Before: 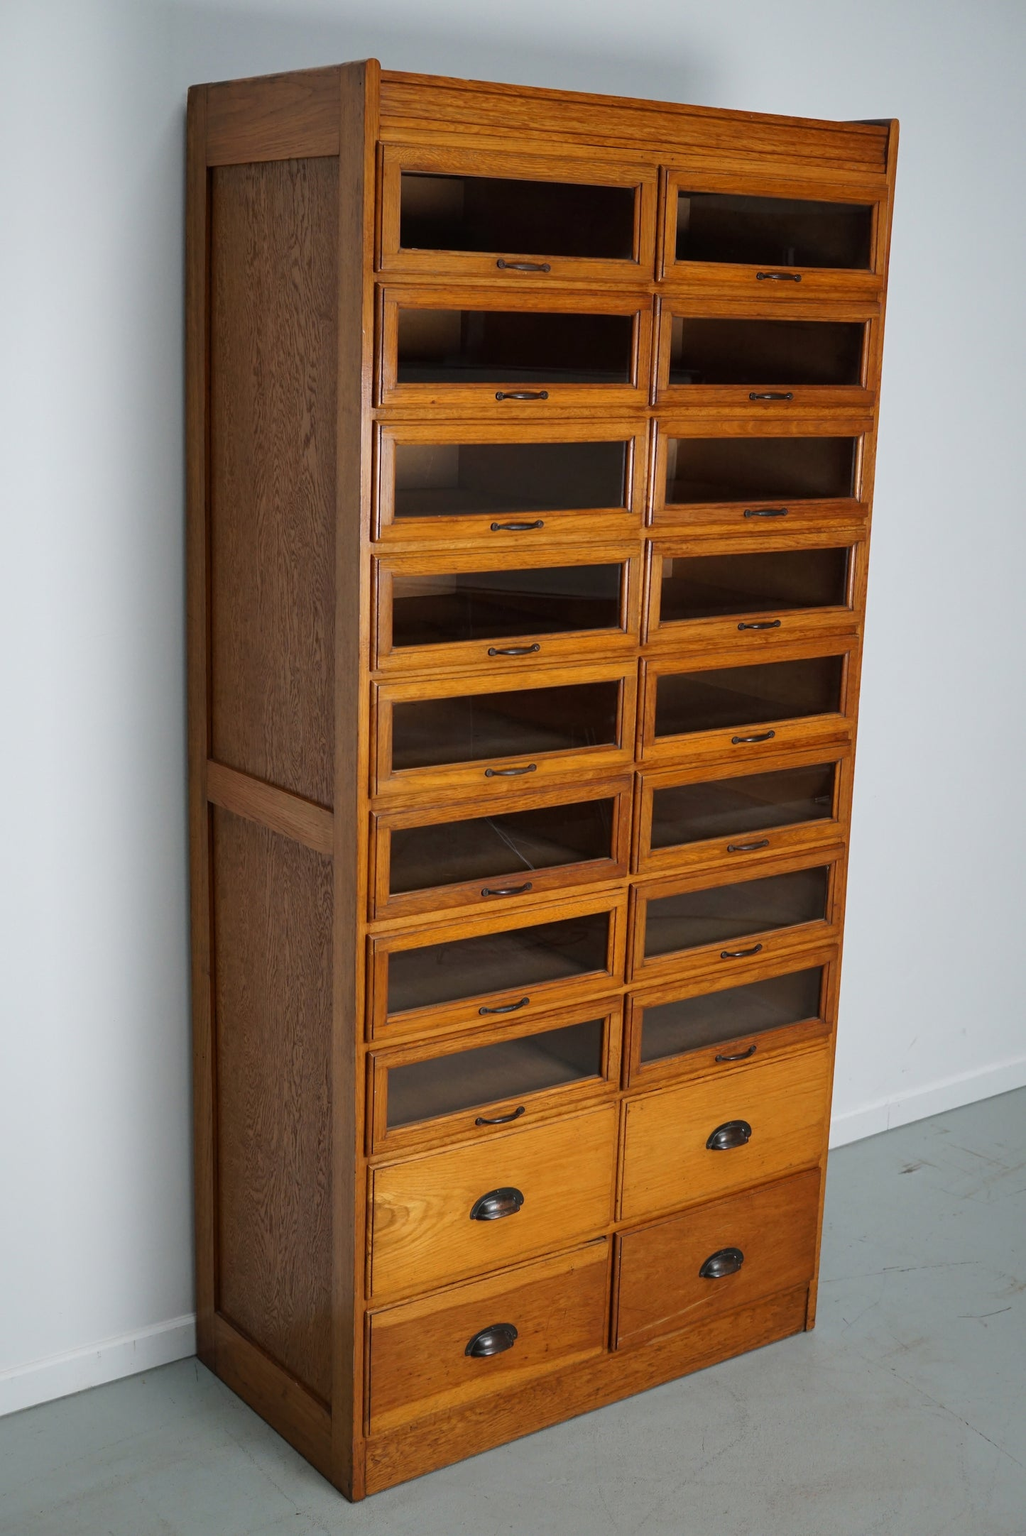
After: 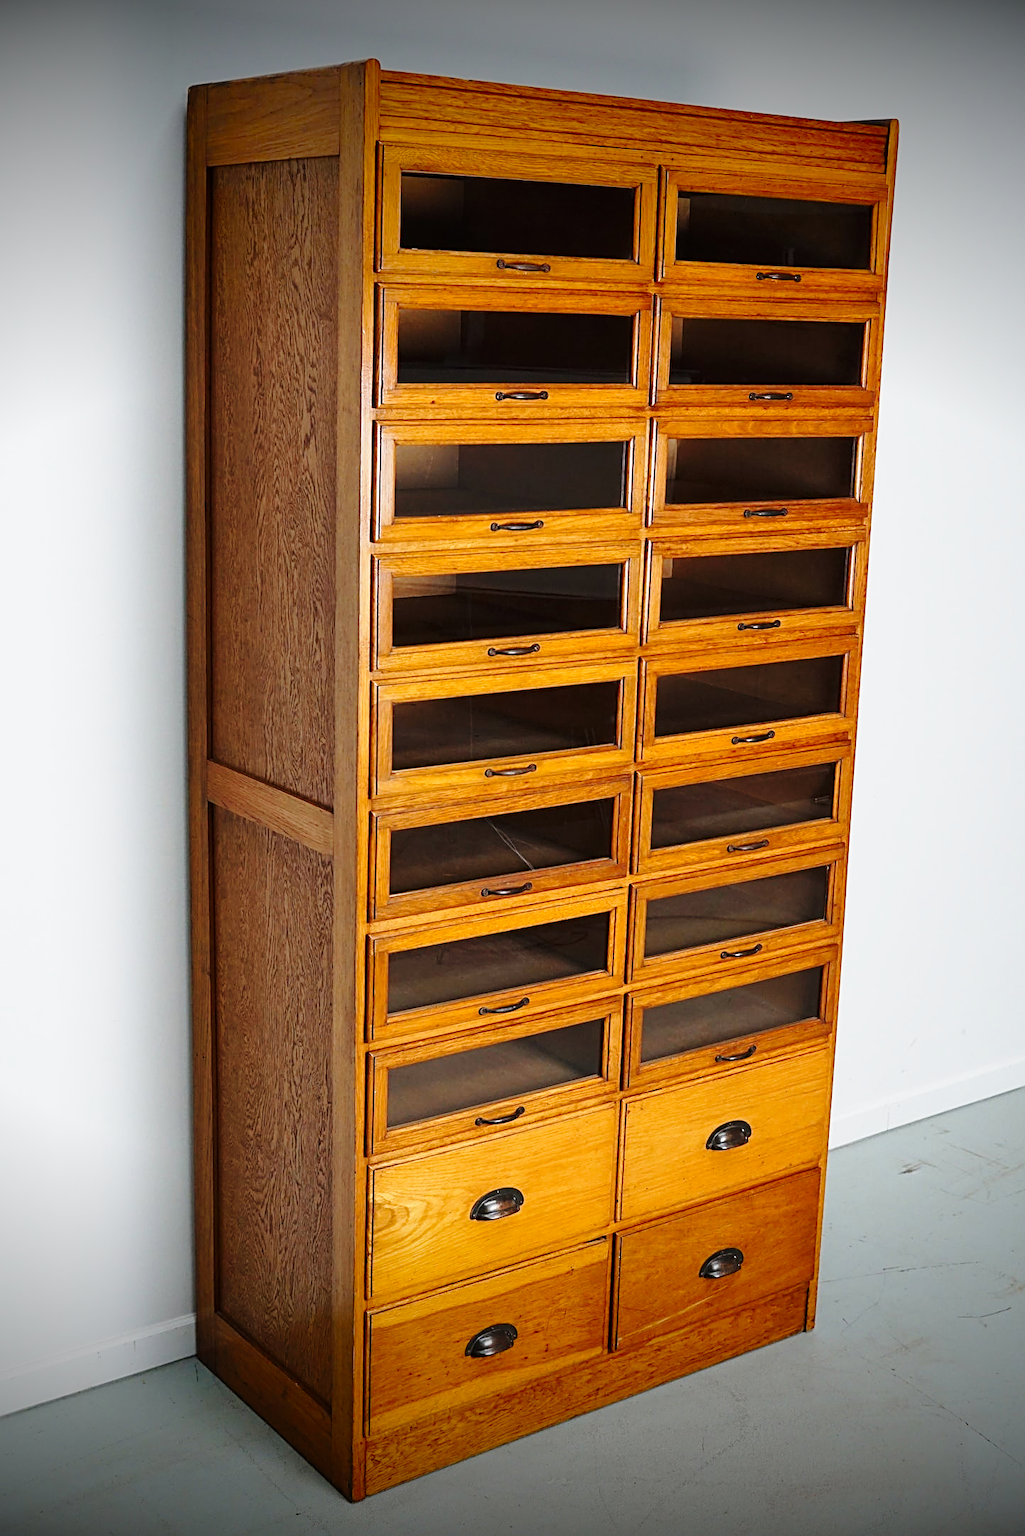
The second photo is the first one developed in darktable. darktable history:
base curve: curves: ch0 [(0, 0) (0.028, 0.03) (0.121, 0.232) (0.46, 0.748) (0.859, 0.968) (1, 1)], preserve colors none
vignetting: fall-off start 98.29%, fall-off radius 100%, brightness -1, saturation 0.5, width/height ratio 1.428
sharpen: radius 2.676, amount 0.669
